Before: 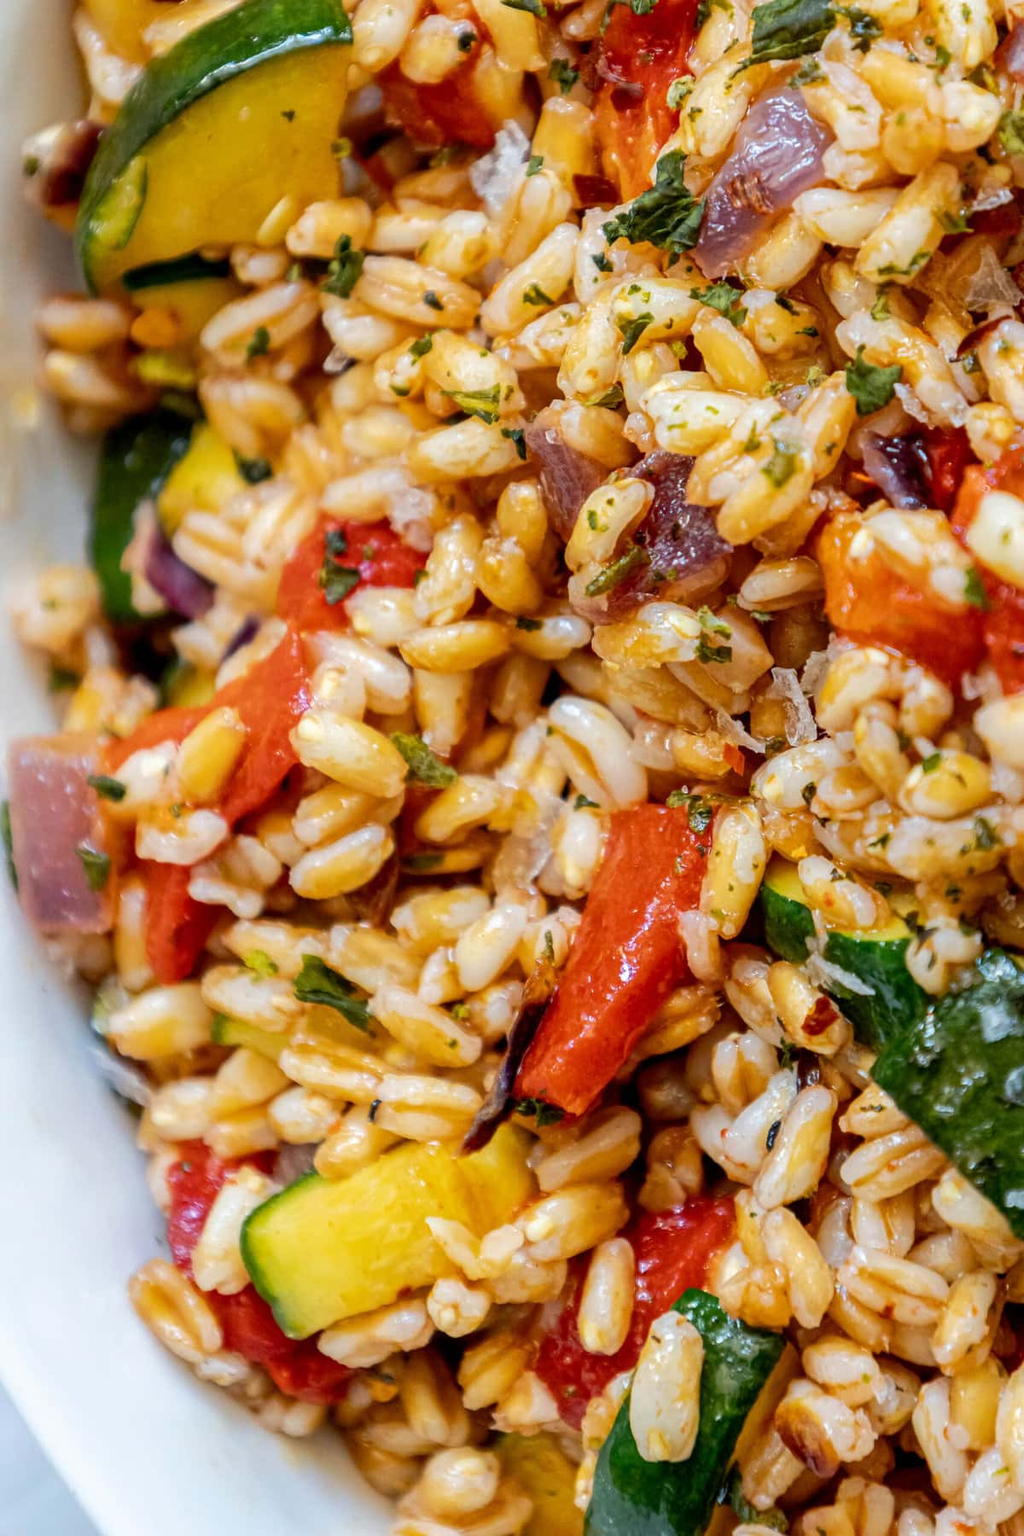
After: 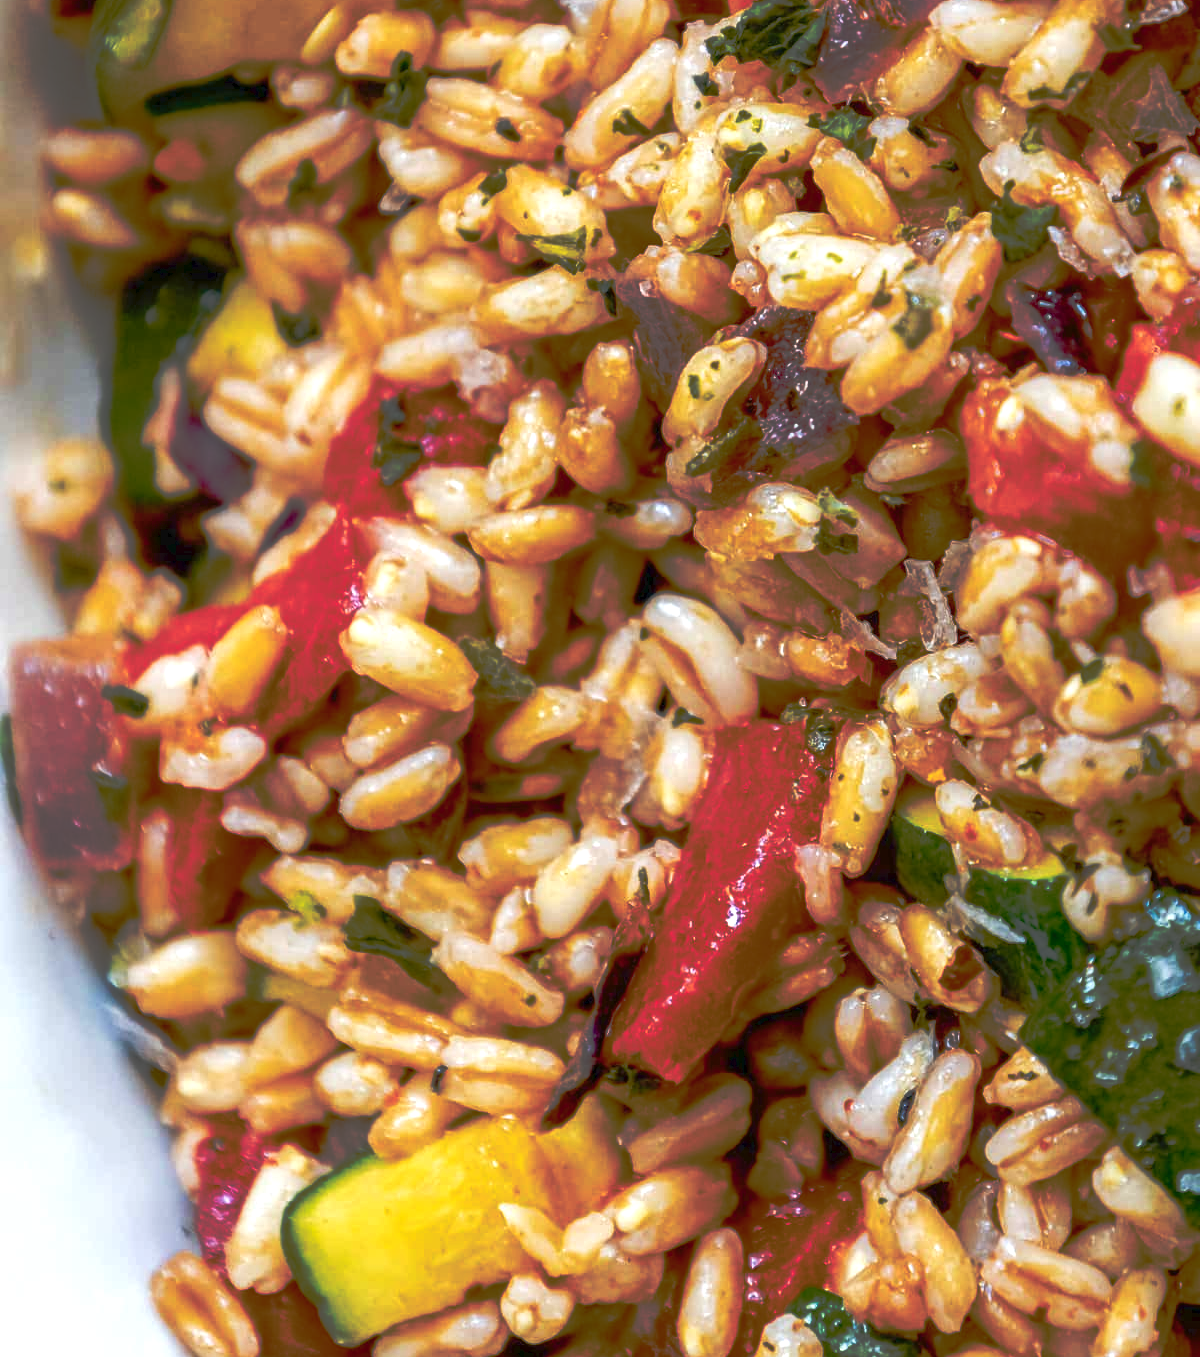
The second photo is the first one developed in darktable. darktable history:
crop and rotate: top 12.416%, bottom 12.169%
tone curve: curves: ch0 [(0, 0) (0.003, 0.032) (0.53, 0.368) (0.901, 0.866) (1, 1)], preserve colors none
color balance rgb: perceptual saturation grading › global saturation 20%, perceptual saturation grading › highlights -48.919%, perceptual saturation grading › shadows 24.368%, perceptual brilliance grading › highlights 7.702%, perceptual brilliance grading › mid-tones 3.036%, perceptual brilliance grading › shadows 2.422%
